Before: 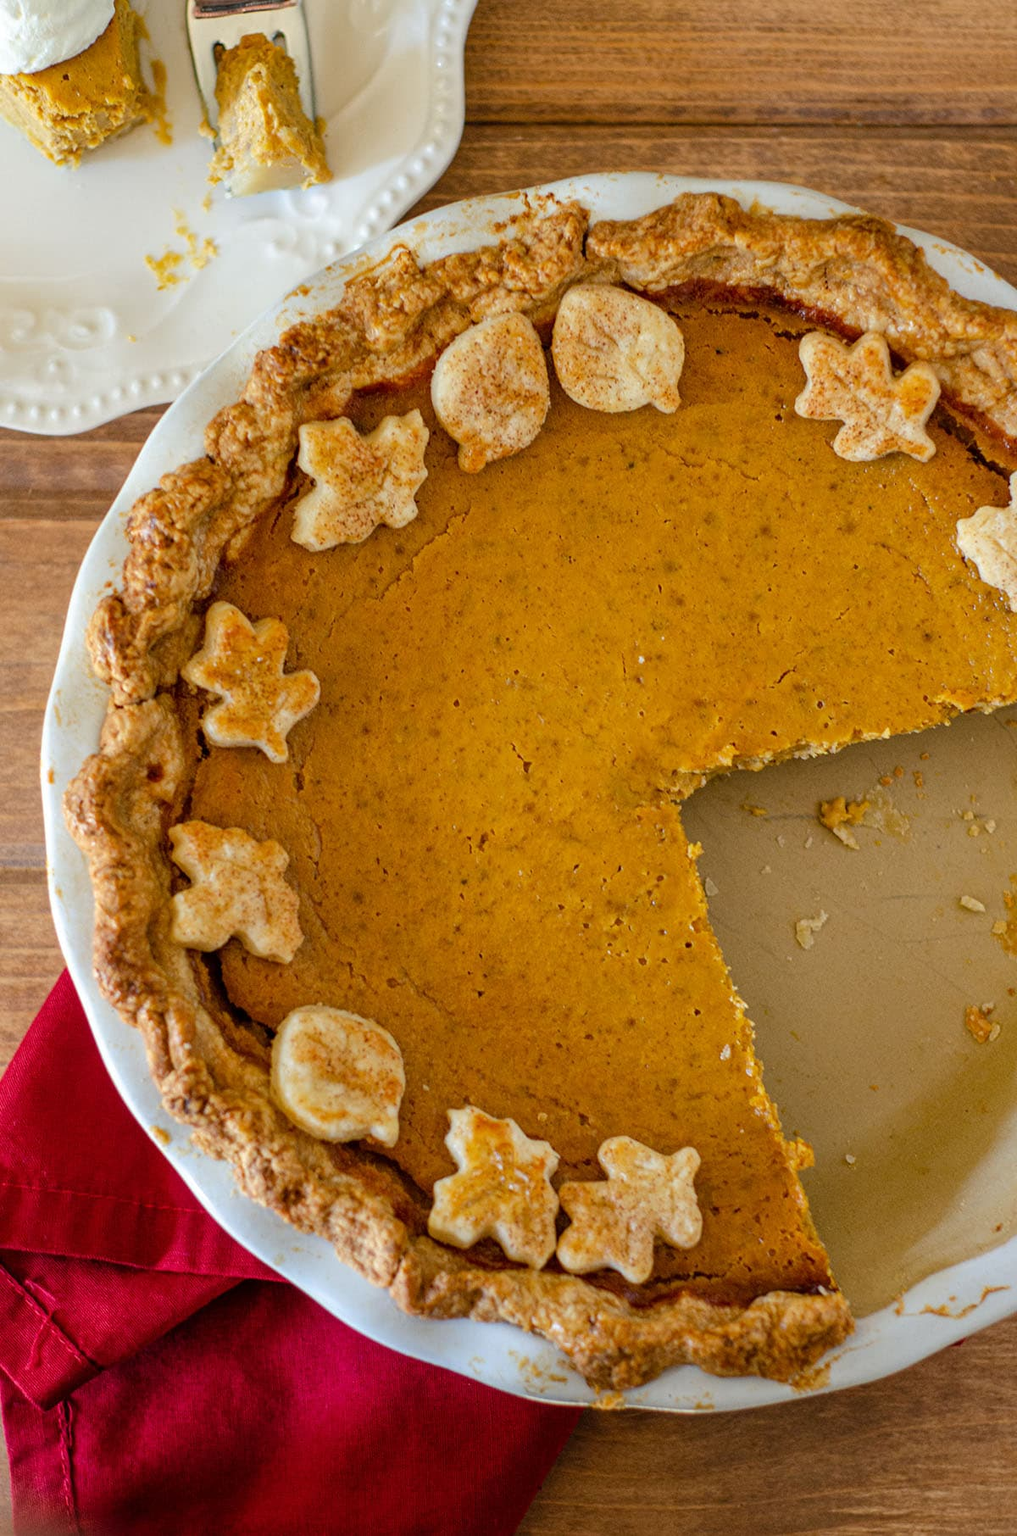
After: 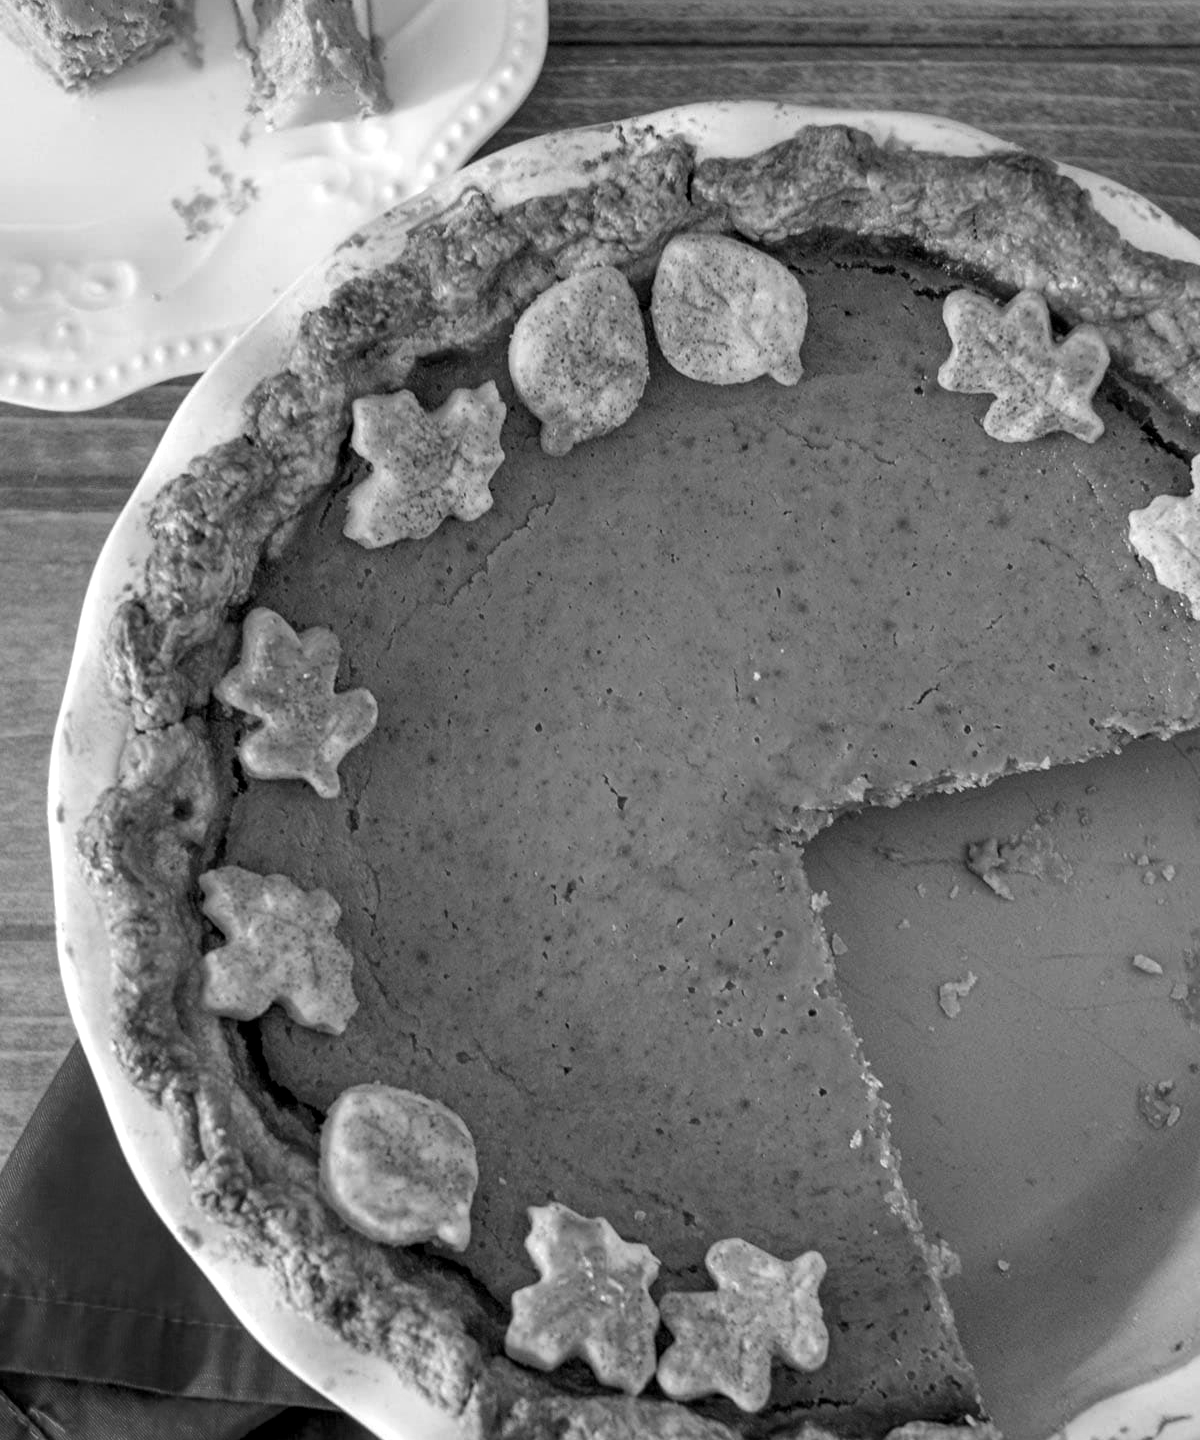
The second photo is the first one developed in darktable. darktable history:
levels: levels [0.031, 0.5, 0.969]
exposure: exposure 0.073 EV, compensate highlight preservation false
crop and rotate: top 5.661%, bottom 14.853%
color calibration: output gray [0.18, 0.41, 0.41, 0], illuminant as shot in camera, x 0.384, y 0.38, temperature 3969.94 K
